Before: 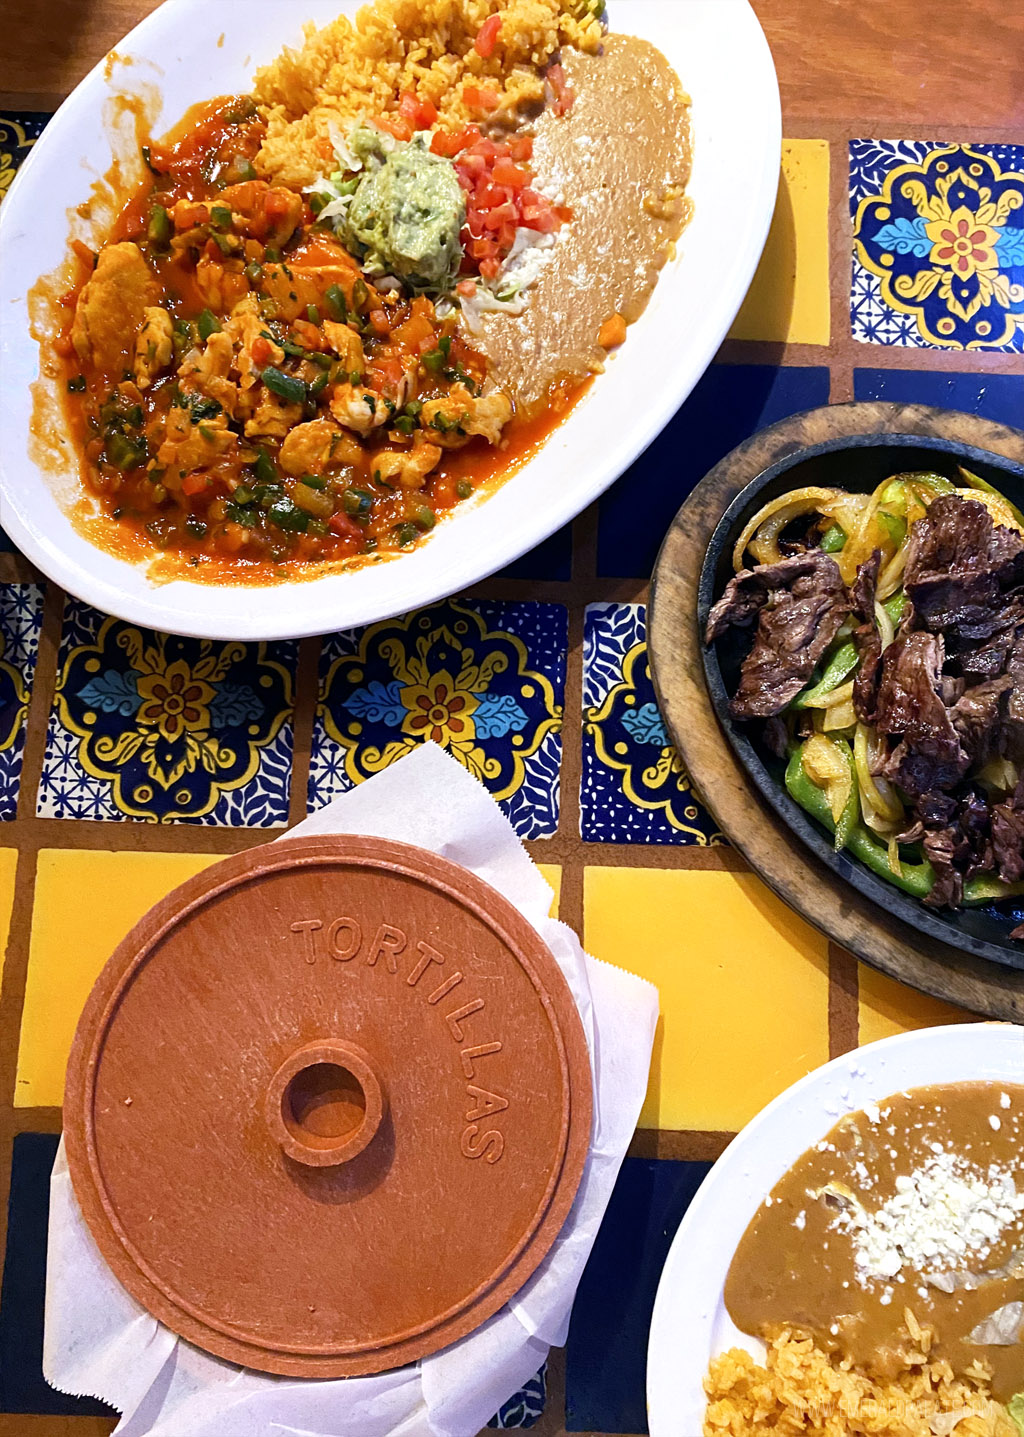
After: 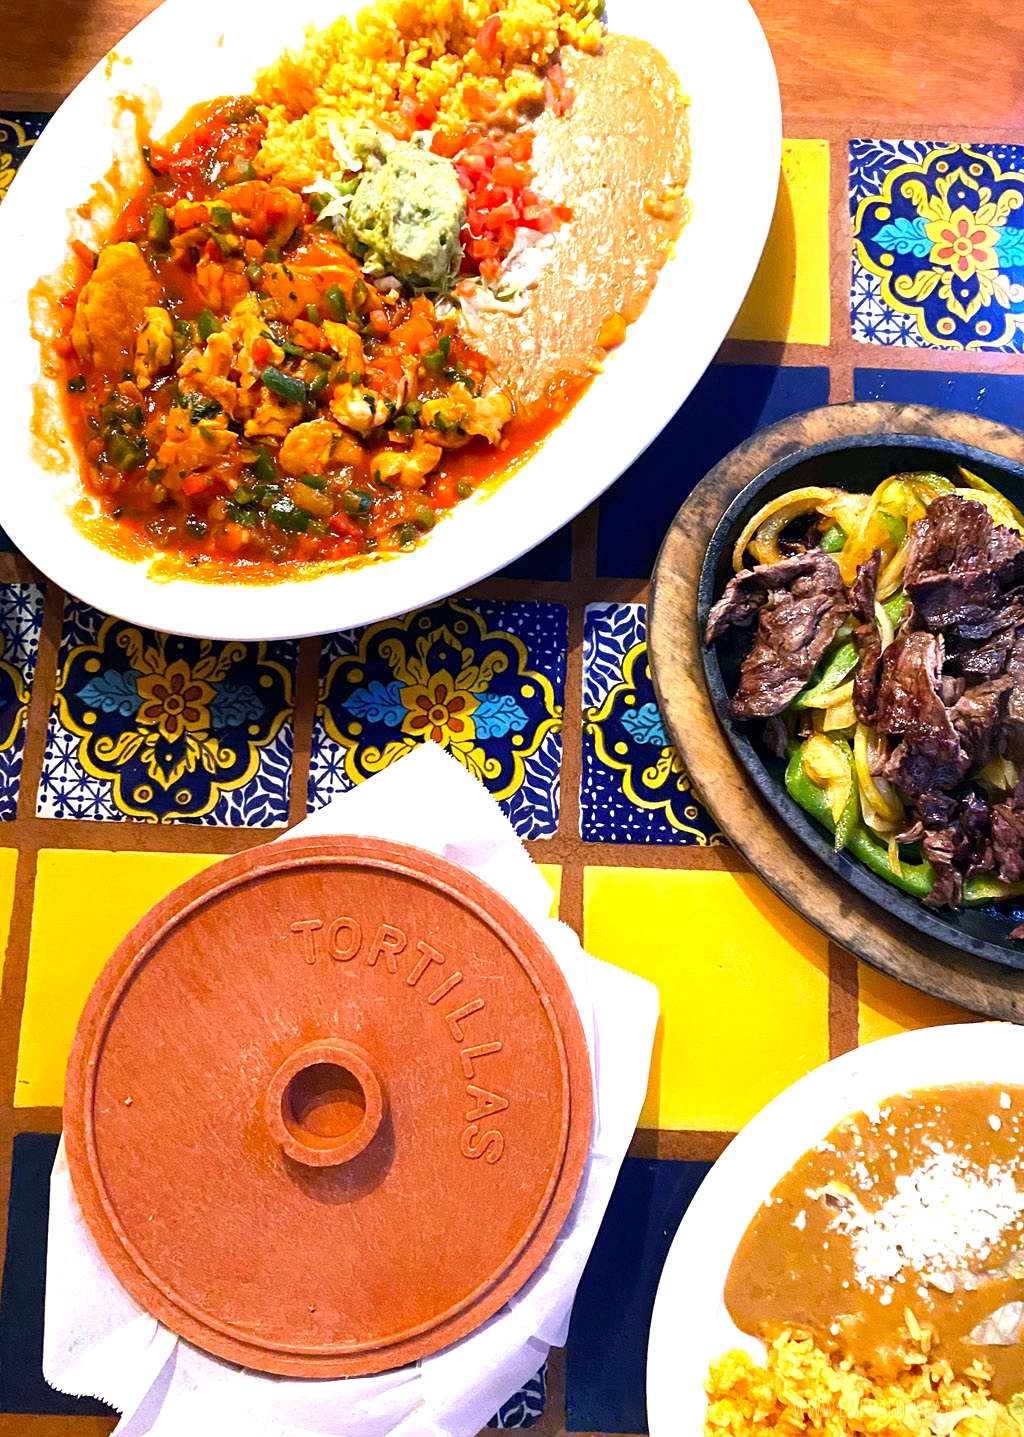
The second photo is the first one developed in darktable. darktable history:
exposure: exposure 0.664 EV, compensate highlight preservation false
